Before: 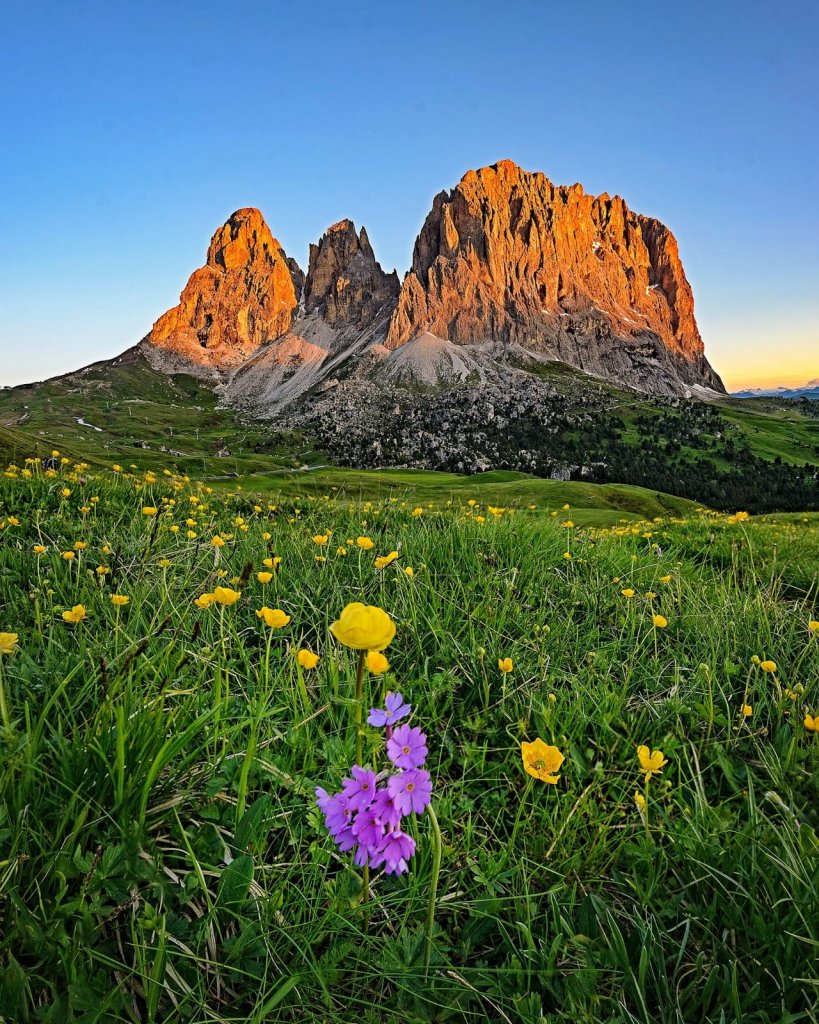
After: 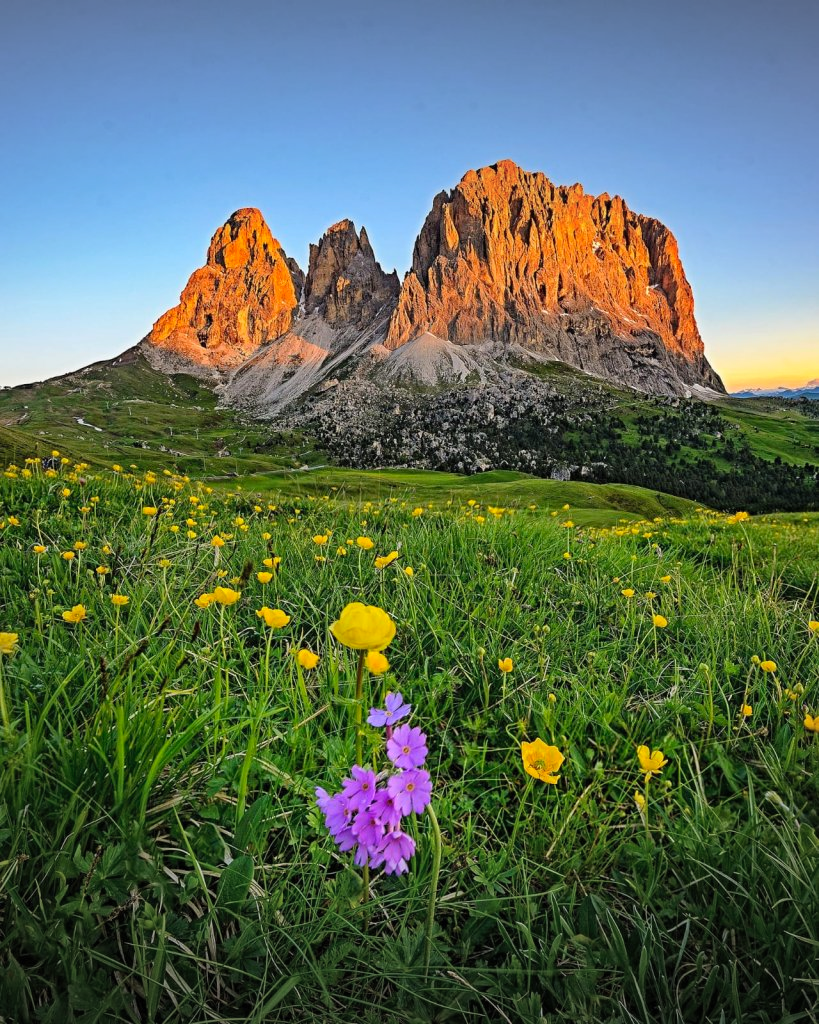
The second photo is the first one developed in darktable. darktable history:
exposure: exposure -0.025 EV, compensate highlight preservation false
vignetting: fall-off start 98.57%, fall-off radius 100.91%, width/height ratio 1.428, unbound false
contrast brightness saturation: contrast 0.033, brightness 0.064, saturation 0.126
